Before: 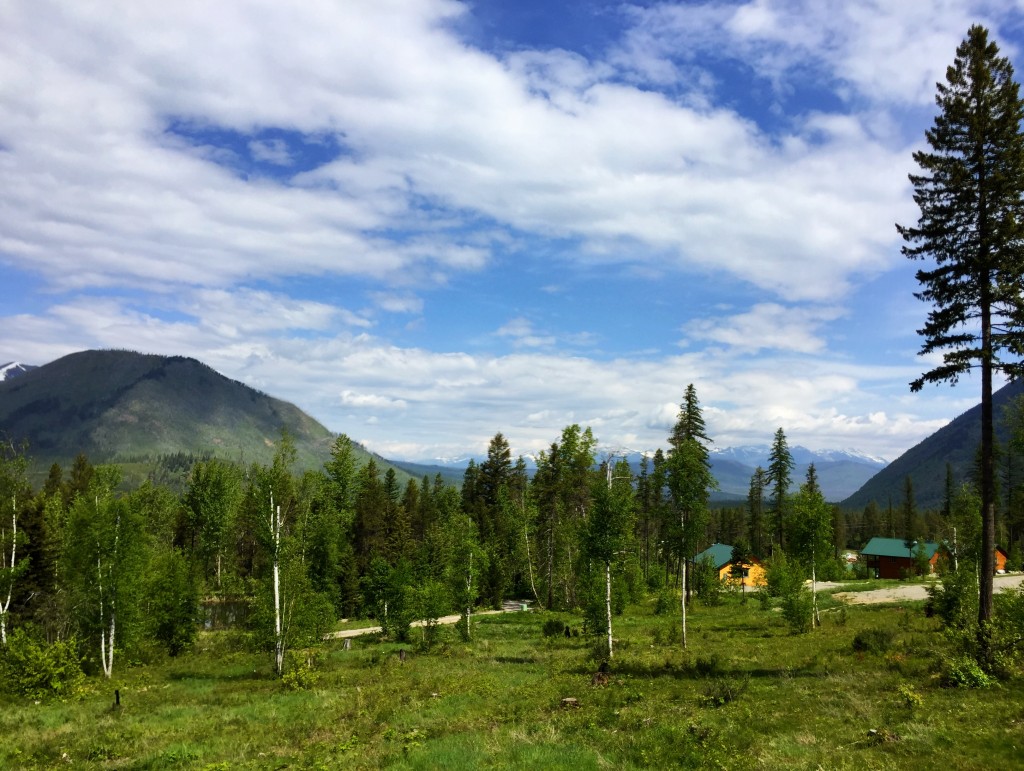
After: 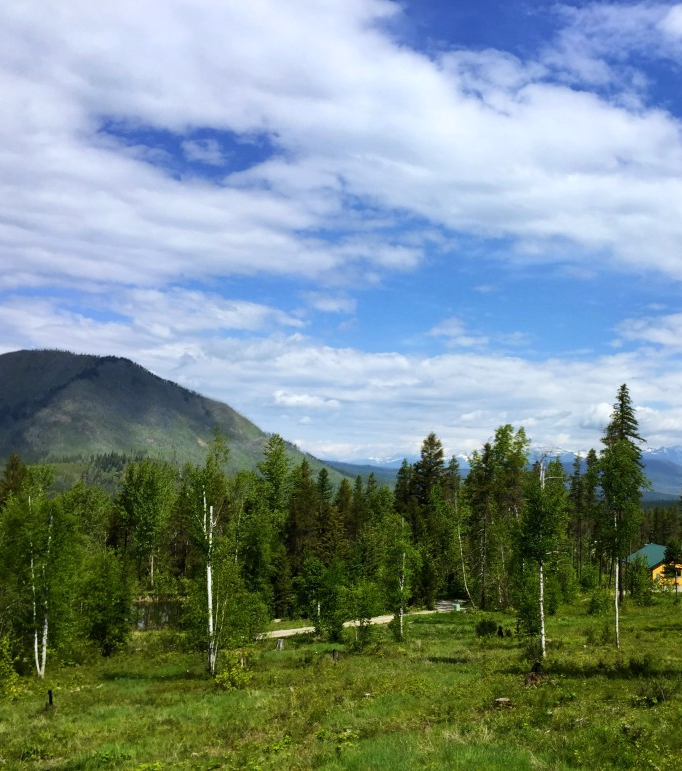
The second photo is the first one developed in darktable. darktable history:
exposure: compensate highlight preservation false
crop and rotate: left 6.617%, right 26.717%
white balance: red 0.974, blue 1.044
